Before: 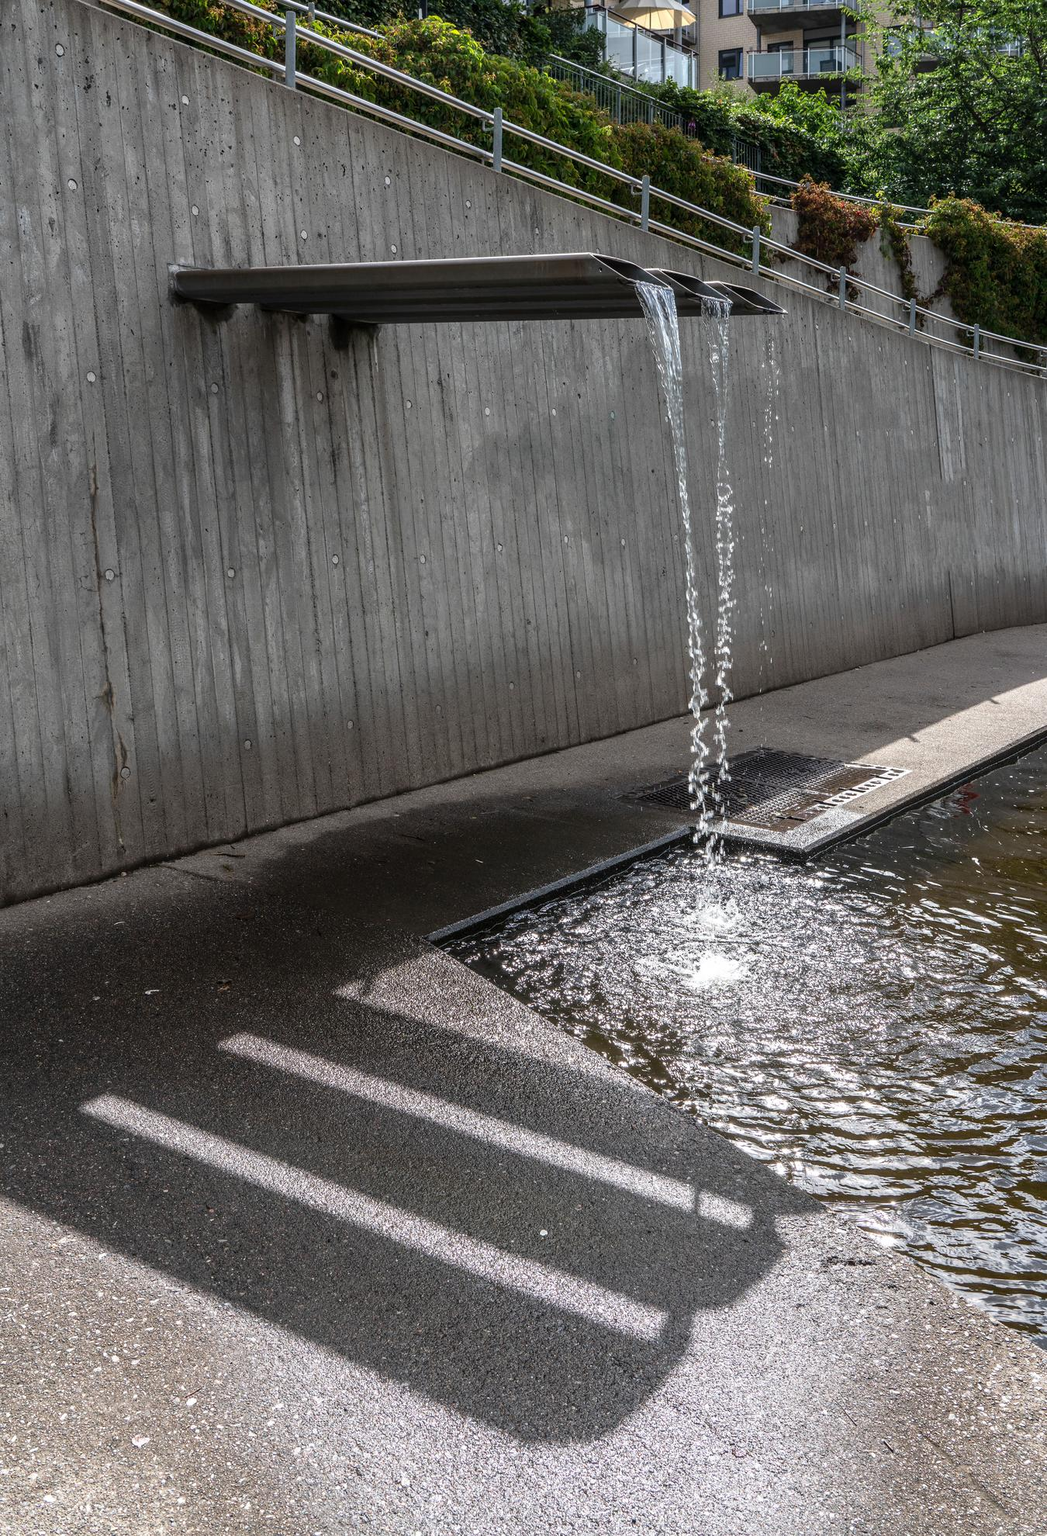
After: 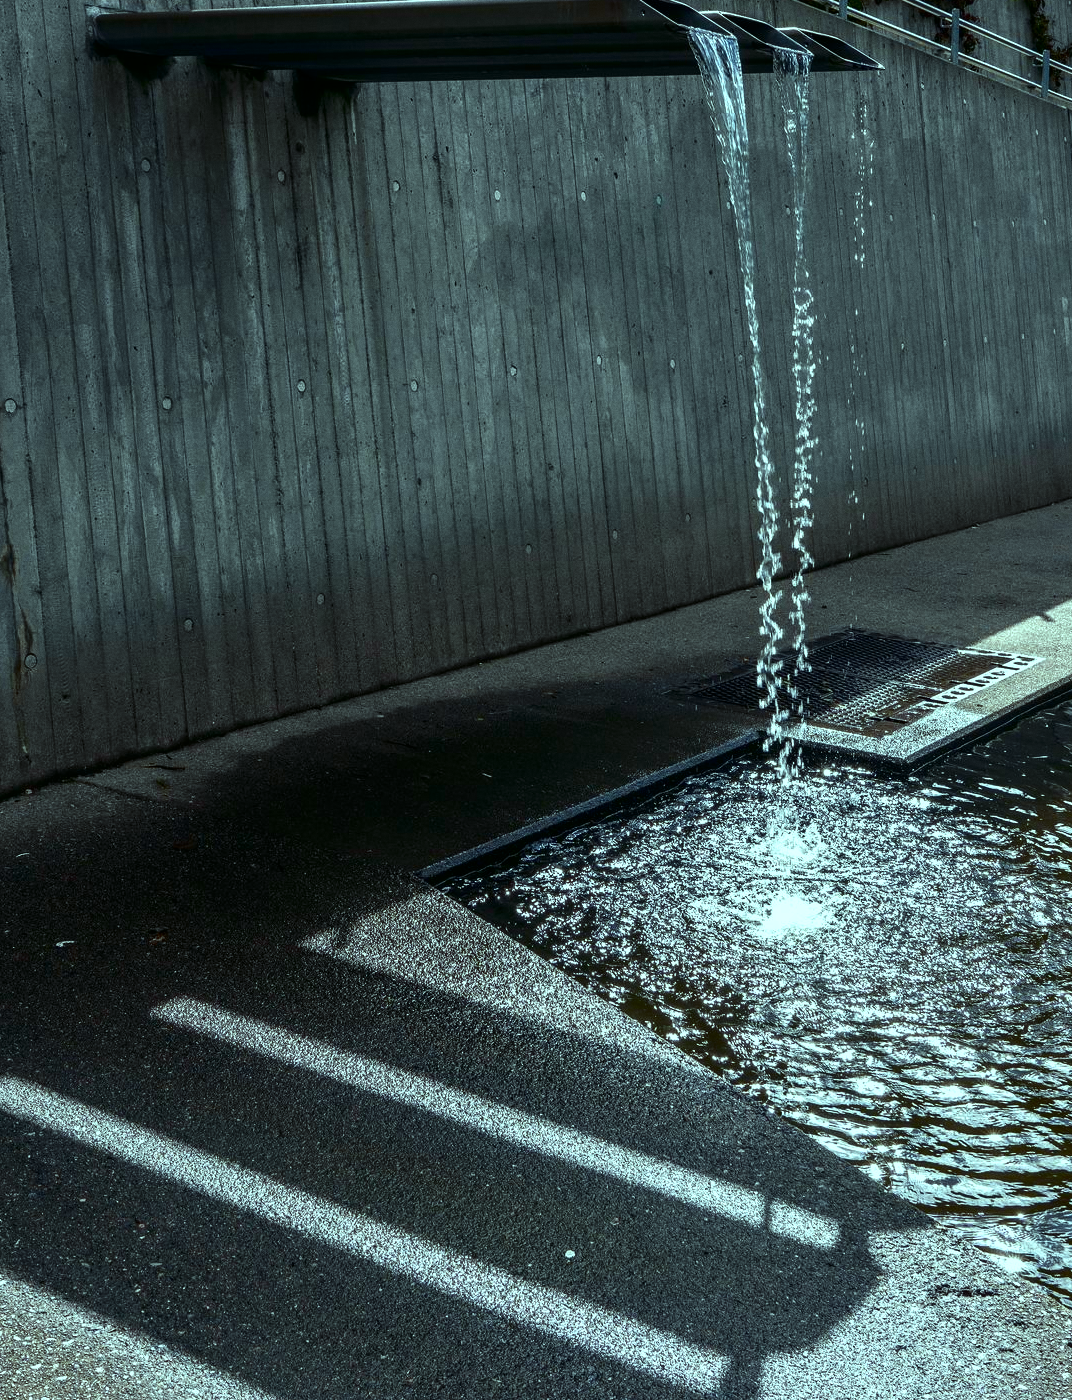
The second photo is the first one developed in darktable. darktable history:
color balance: mode lift, gamma, gain (sRGB), lift [0.997, 0.979, 1.021, 1.011], gamma [1, 1.084, 0.916, 0.998], gain [1, 0.87, 1.13, 1.101], contrast 4.55%, contrast fulcrum 38.24%, output saturation 104.09%
crop: left 9.712%, top 16.928%, right 10.845%, bottom 12.332%
contrast brightness saturation: contrast 0.1, brightness -0.26, saturation 0.14
grain: coarseness 0.09 ISO, strength 16.61%
